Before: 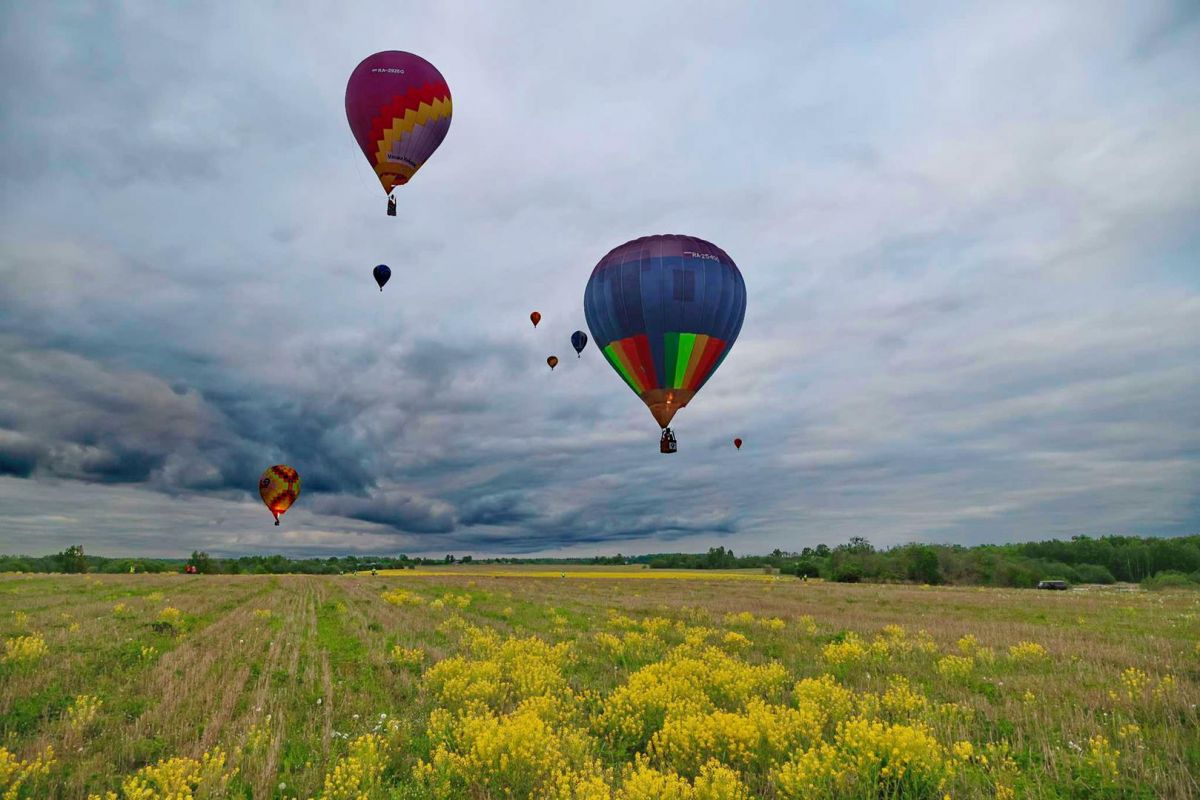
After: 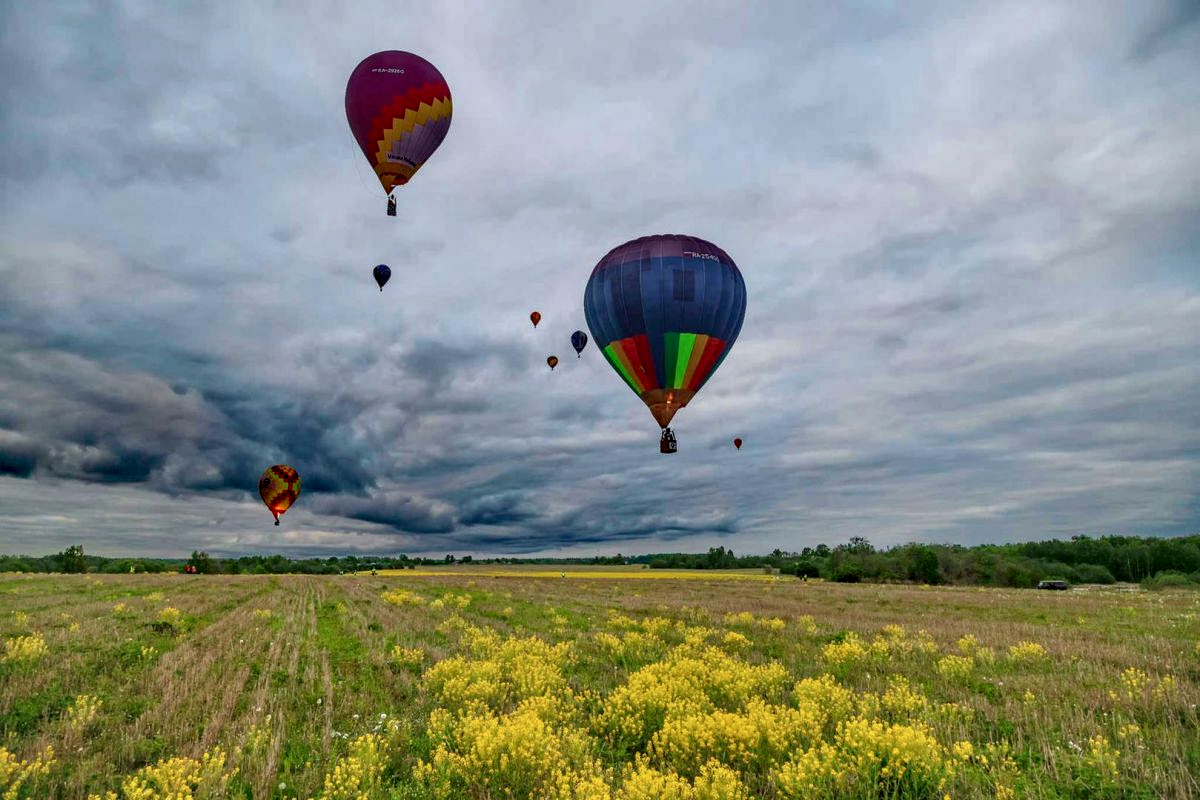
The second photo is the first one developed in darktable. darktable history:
local contrast: highlights 20%, detail 150%
rotate and perspective: automatic cropping original format, crop left 0, crop top 0
shadows and highlights: highlights color adjustment 0%, low approximation 0.01, soften with gaussian
